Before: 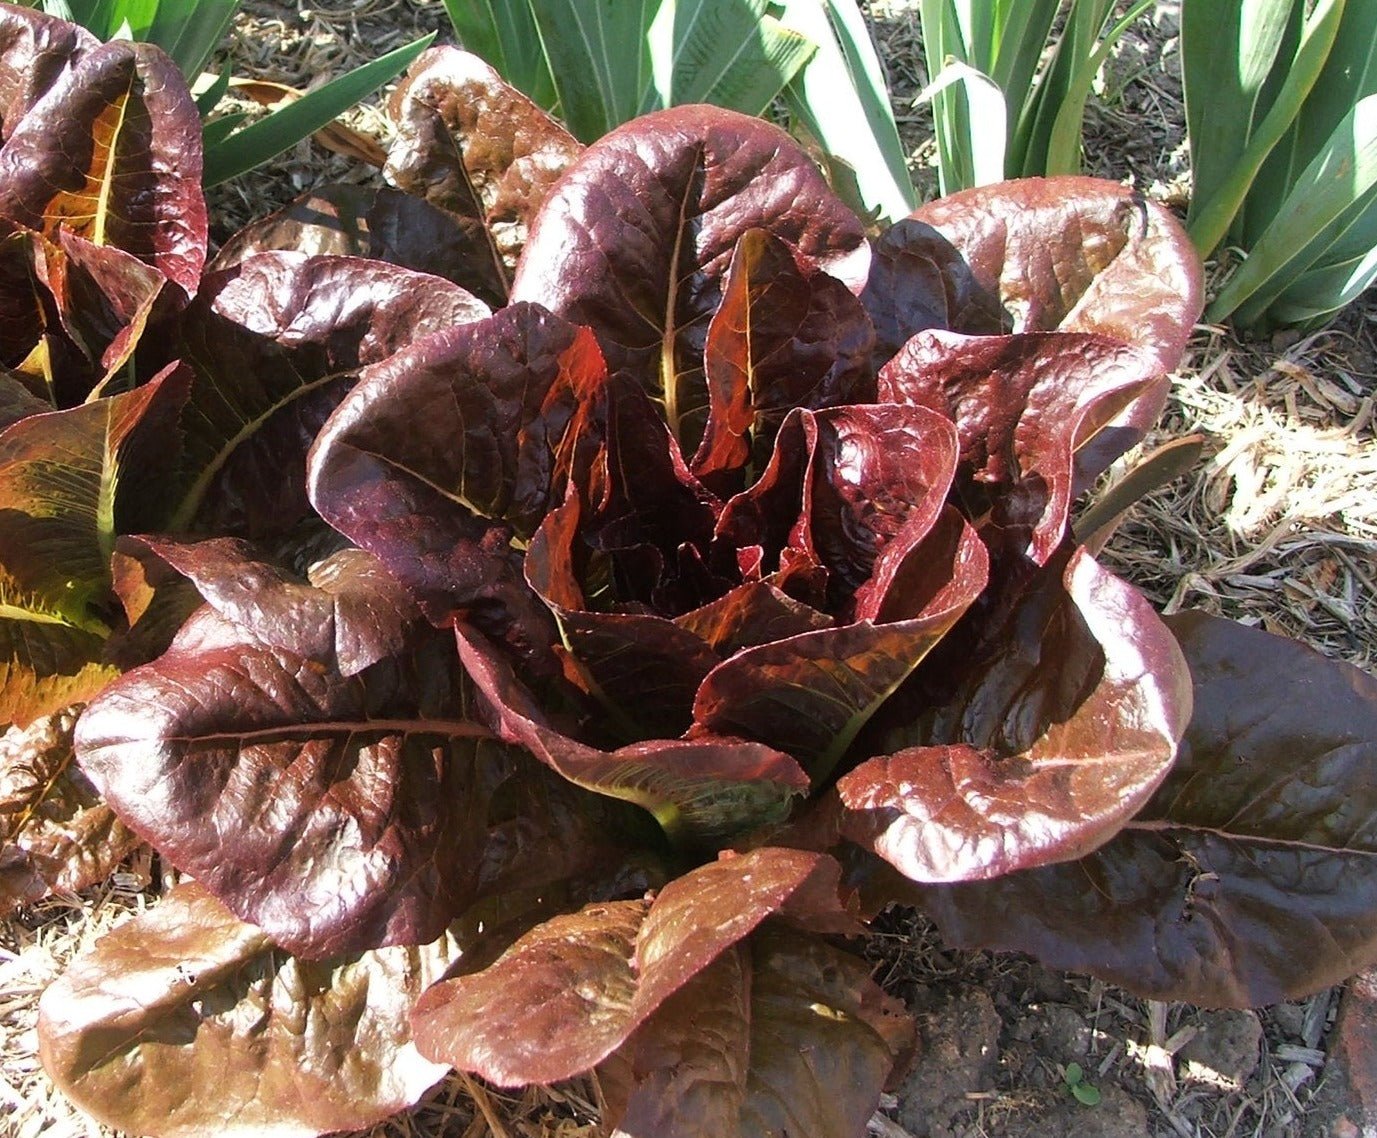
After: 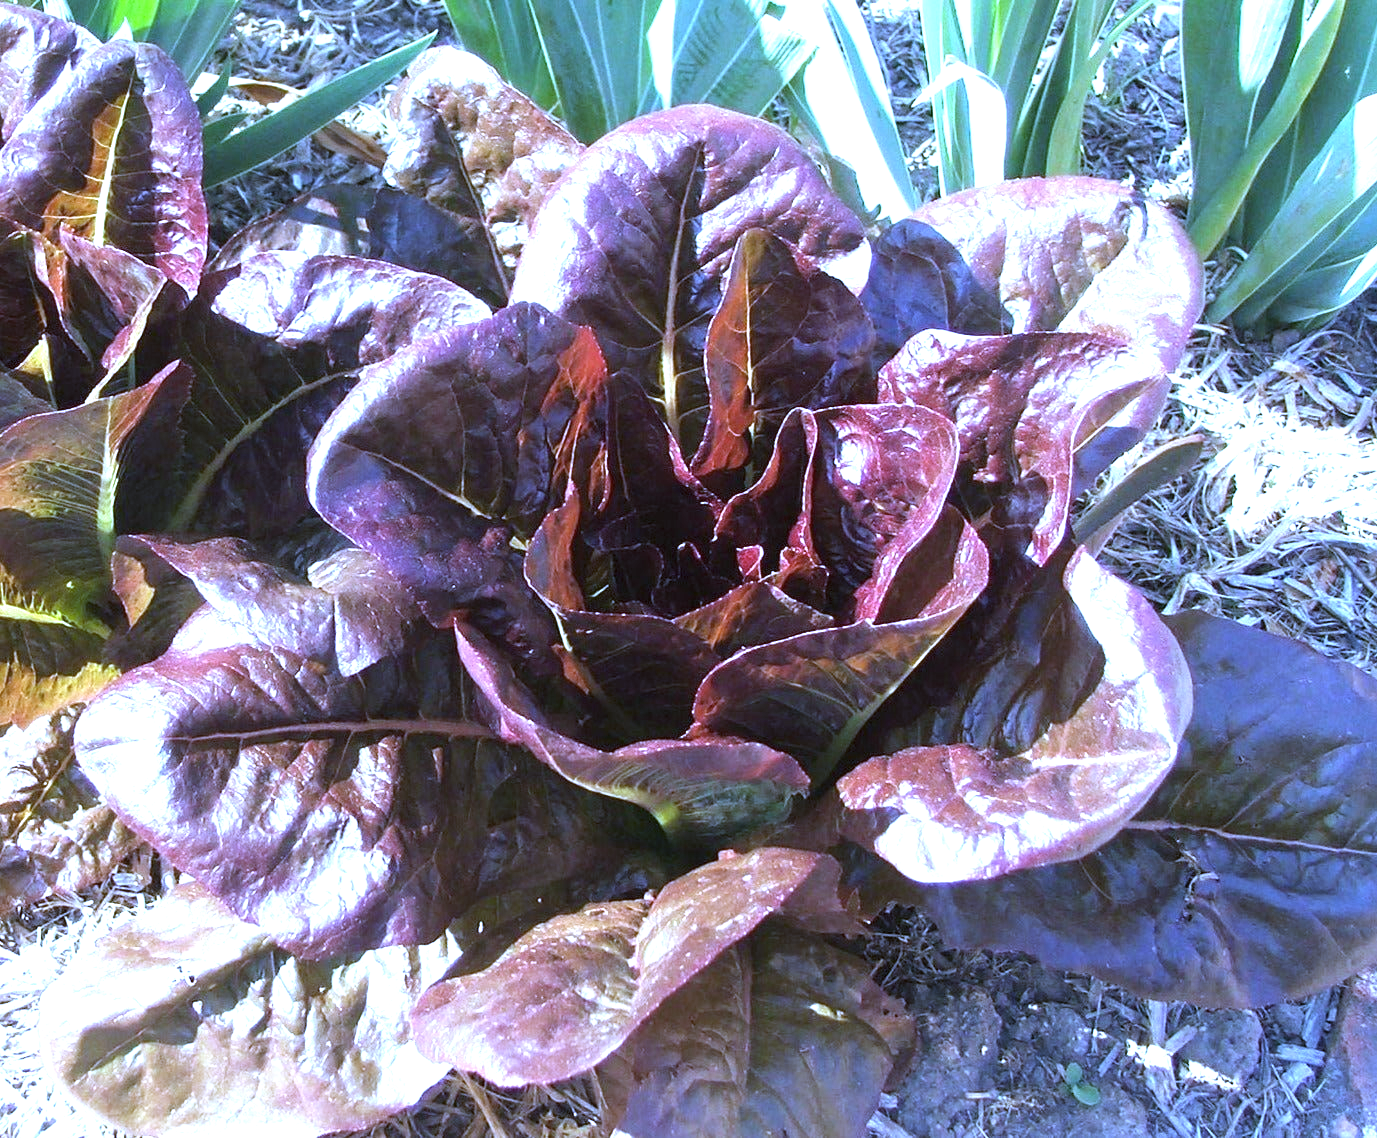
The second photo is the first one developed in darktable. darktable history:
white balance: red 0.766, blue 1.537
color zones: curves: ch1 [(0, 0.469) (0.01, 0.469) (0.12, 0.446) (0.248, 0.469) (0.5, 0.5) (0.748, 0.5) (0.99, 0.469) (1, 0.469)]
exposure: black level correction 0, exposure 1.2 EV, compensate exposure bias true, compensate highlight preservation false
